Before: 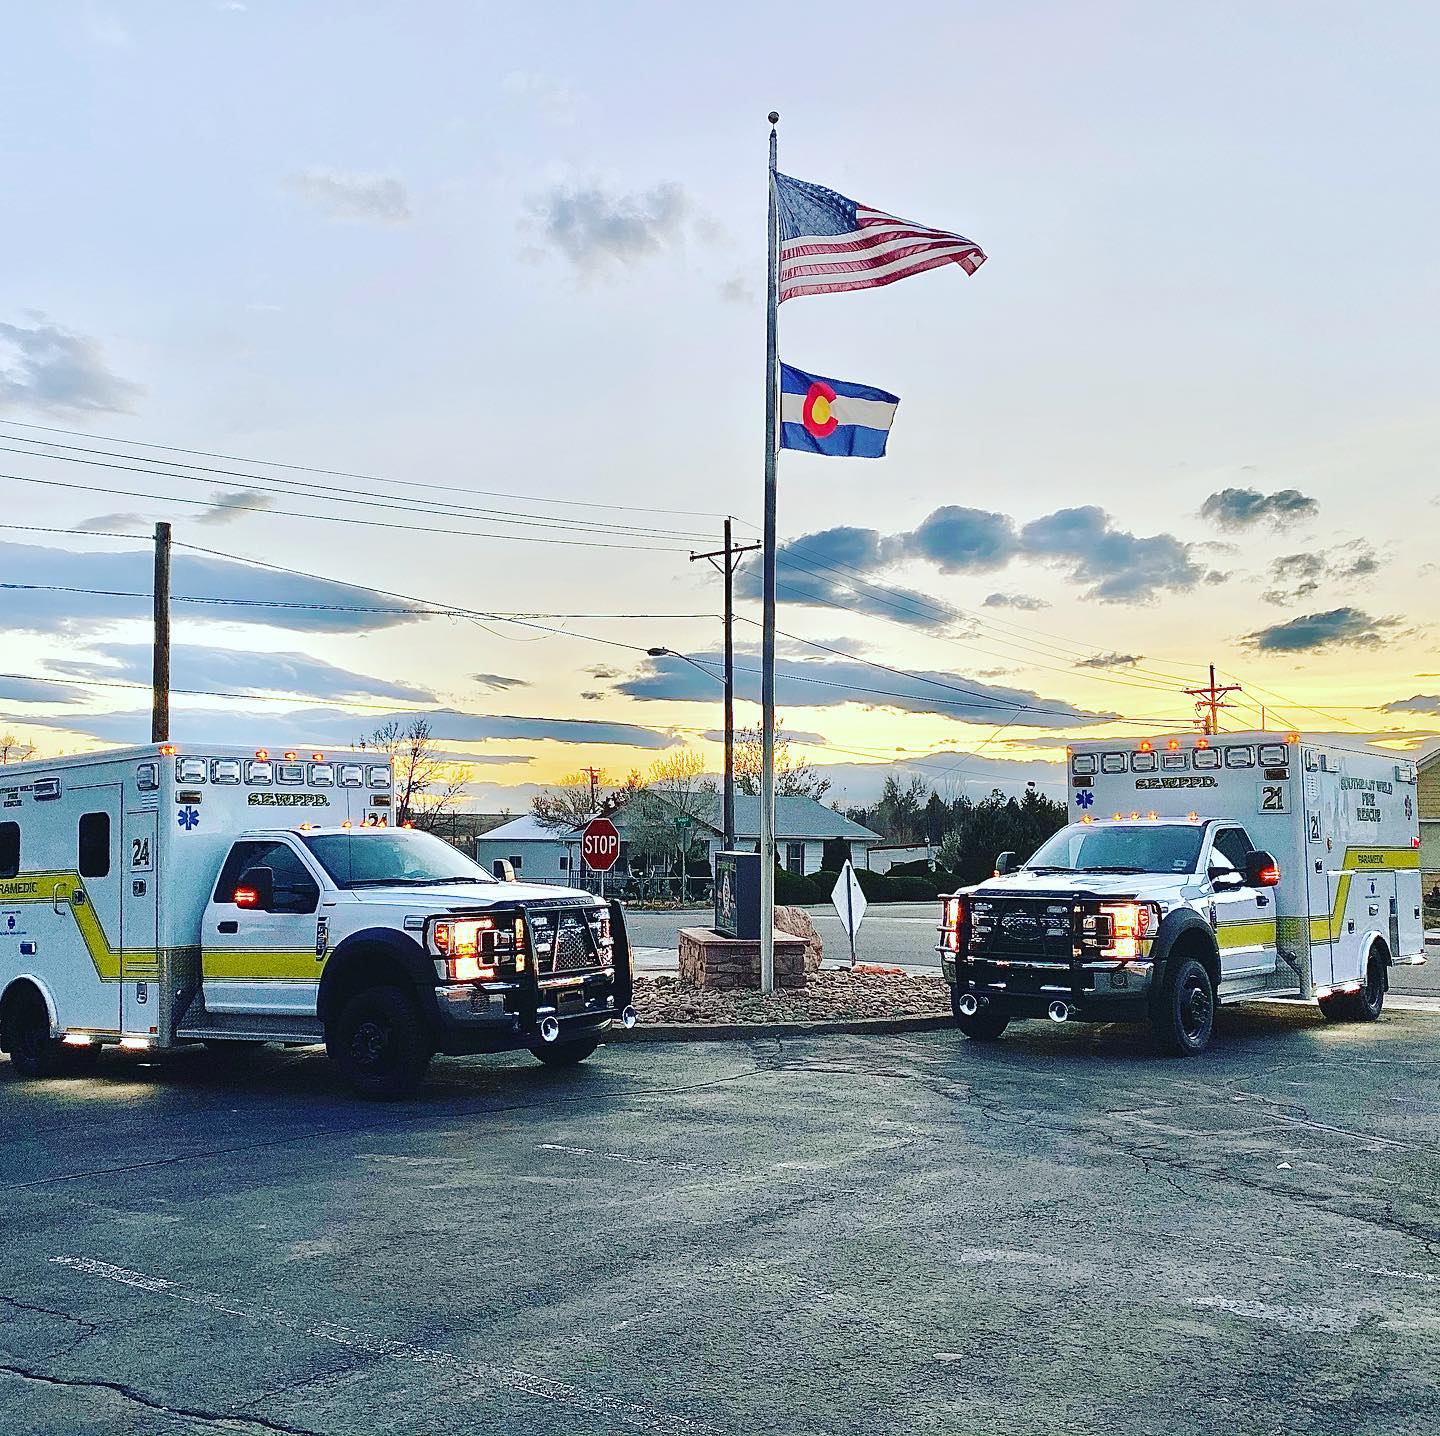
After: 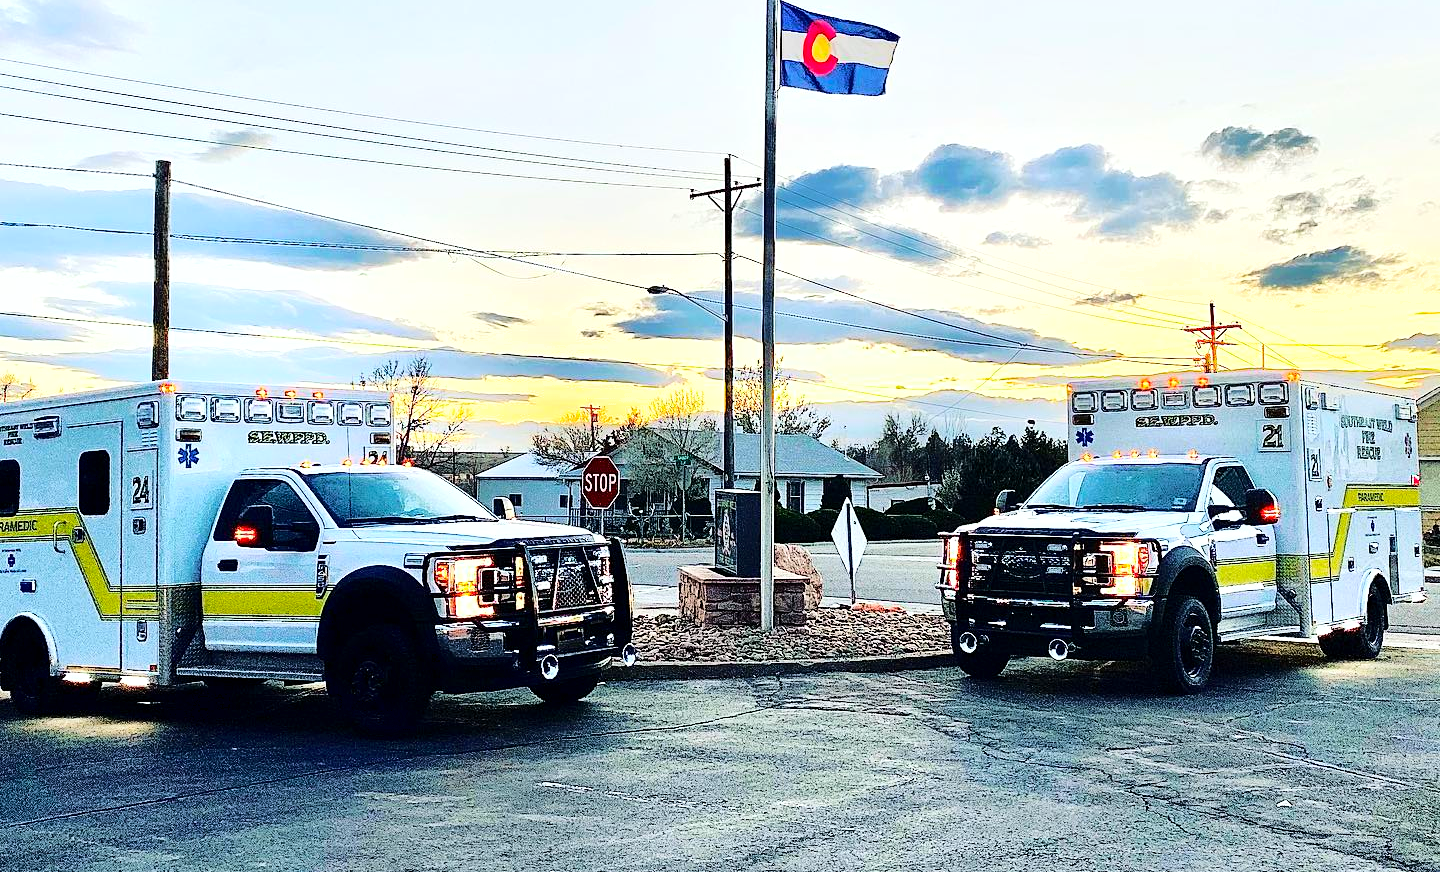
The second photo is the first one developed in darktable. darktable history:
tone equalizer: -8 EV -0.449 EV, -7 EV -0.411 EV, -6 EV -0.322 EV, -5 EV -0.208 EV, -3 EV 0.194 EV, -2 EV 0.331 EV, -1 EV 0.371 EV, +0 EV 0.42 EV
crop and rotate: top 25.239%, bottom 13.975%
shadows and highlights: shadows -20.19, white point adjustment -2.03, highlights -34.98
base curve: curves: ch0 [(0, 0) (0.036, 0.025) (0.121, 0.166) (0.206, 0.329) (0.605, 0.79) (1, 1)]
exposure: black level correction 0.007, exposure 0.097 EV, compensate exposure bias true, compensate highlight preservation false
